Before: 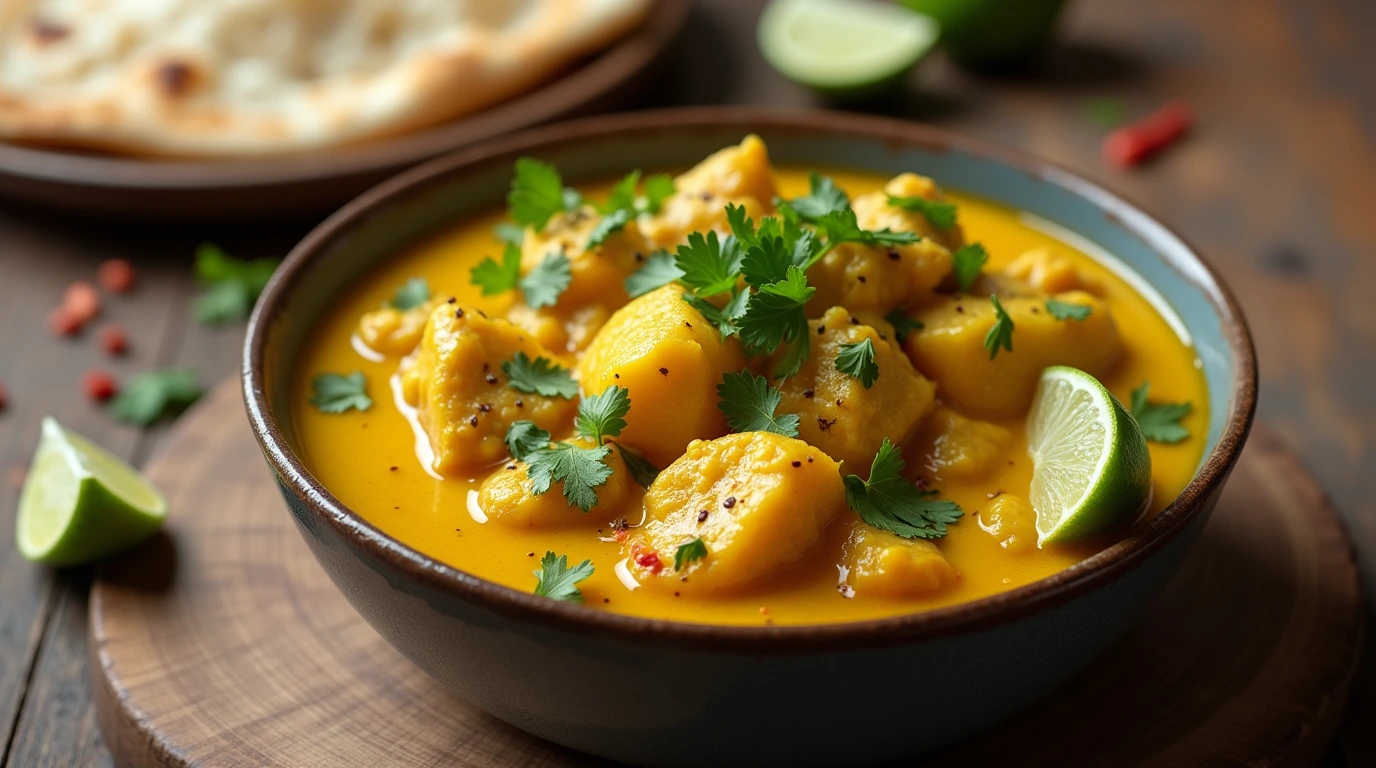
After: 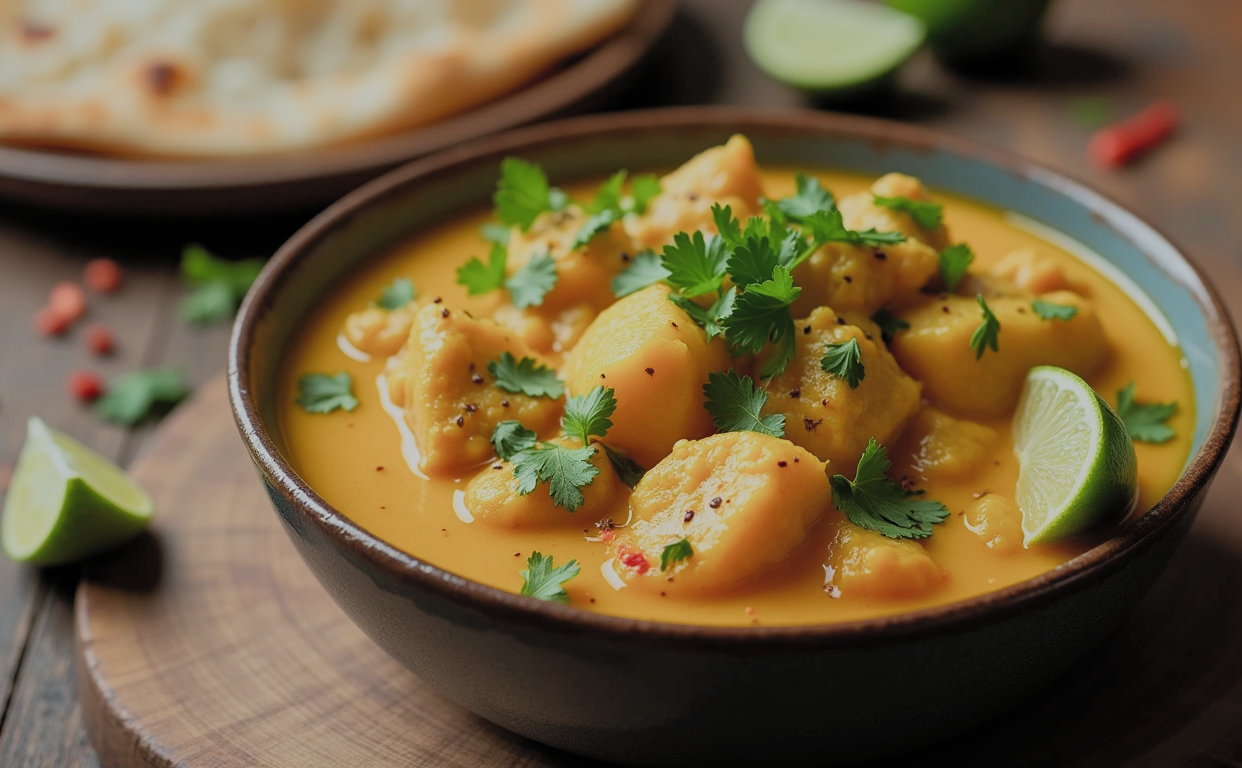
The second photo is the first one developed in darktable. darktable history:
filmic rgb: black relative exposure -7.65 EV, white relative exposure 4.56 EV, hardness 3.61, color science v5 (2021), contrast in shadows safe, contrast in highlights safe
crop and rotate: left 1.074%, right 8.612%
shadows and highlights: on, module defaults
